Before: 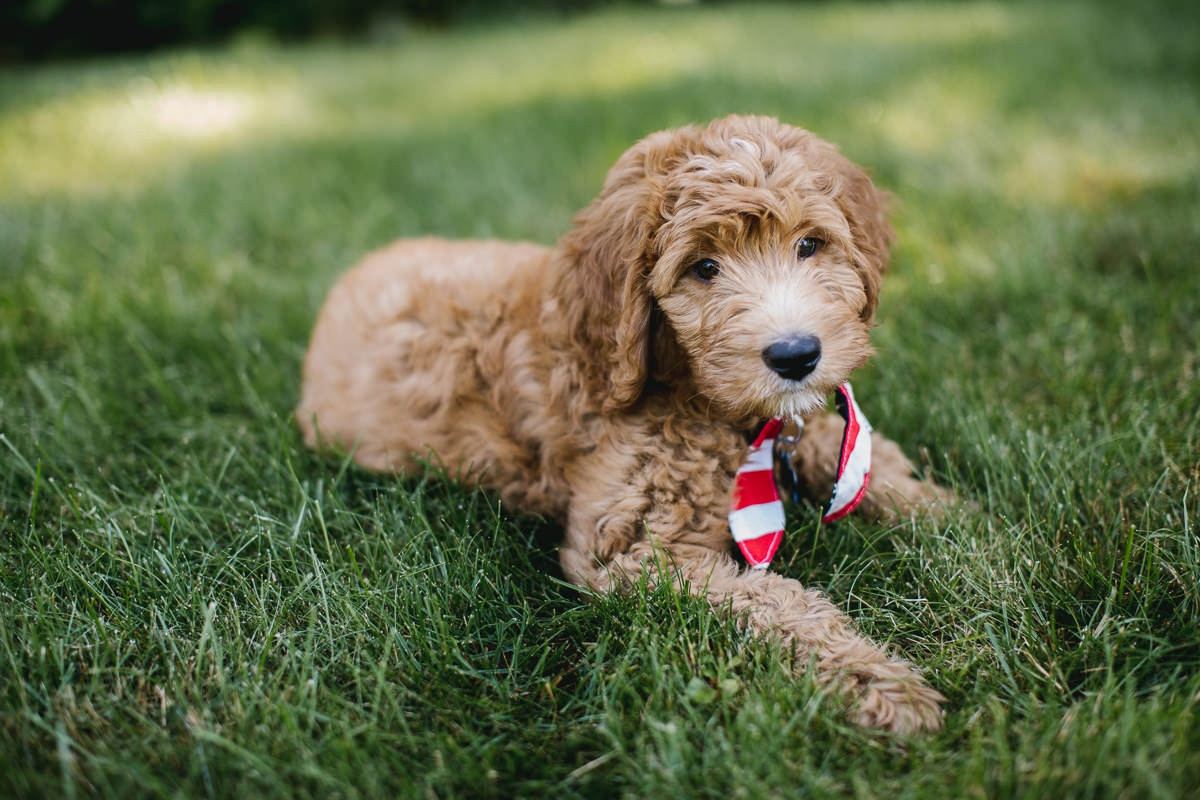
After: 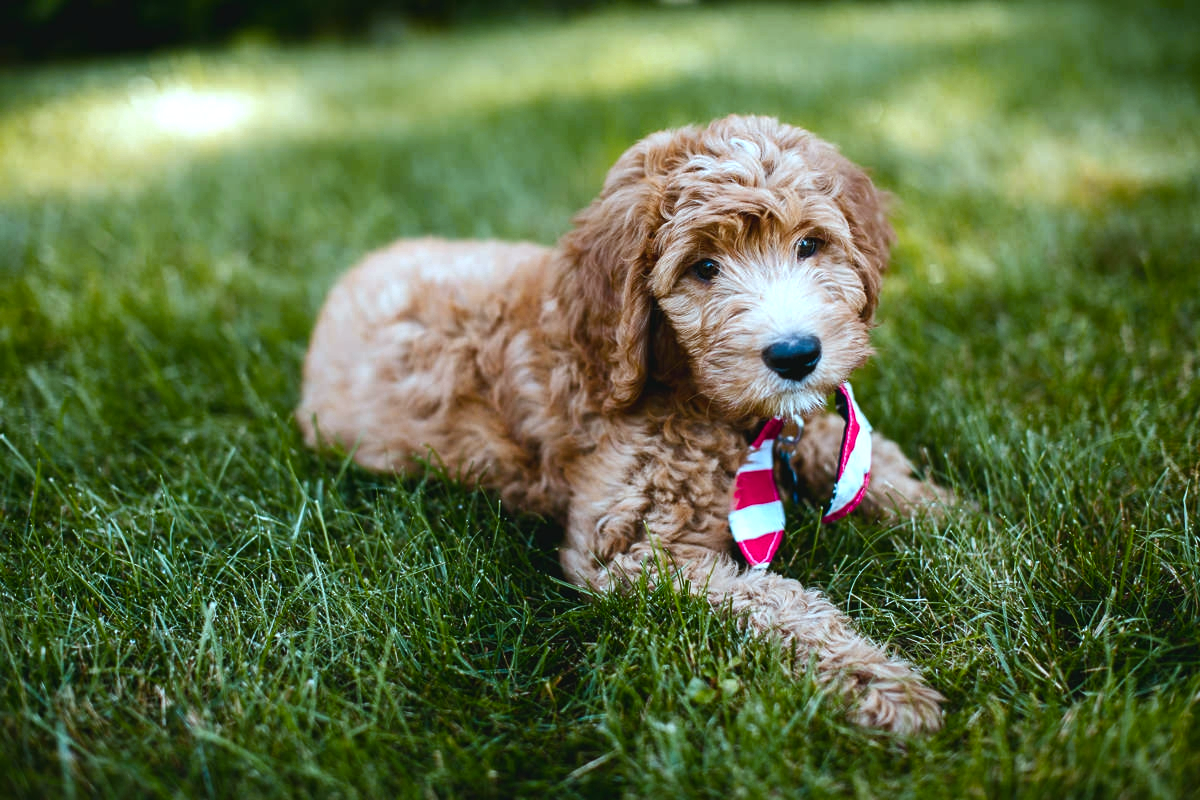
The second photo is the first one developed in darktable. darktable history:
color correction: highlights a* -11.27, highlights b* -15.75
color balance rgb: global offset › luminance 0.233%, perceptual saturation grading › global saturation 34.743%, perceptual saturation grading › highlights -25.718%, perceptual saturation grading › shadows 24.345%, hue shift -8.71°, perceptual brilliance grading › global brilliance 14.419%, perceptual brilliance grading › shadows -35.33%
